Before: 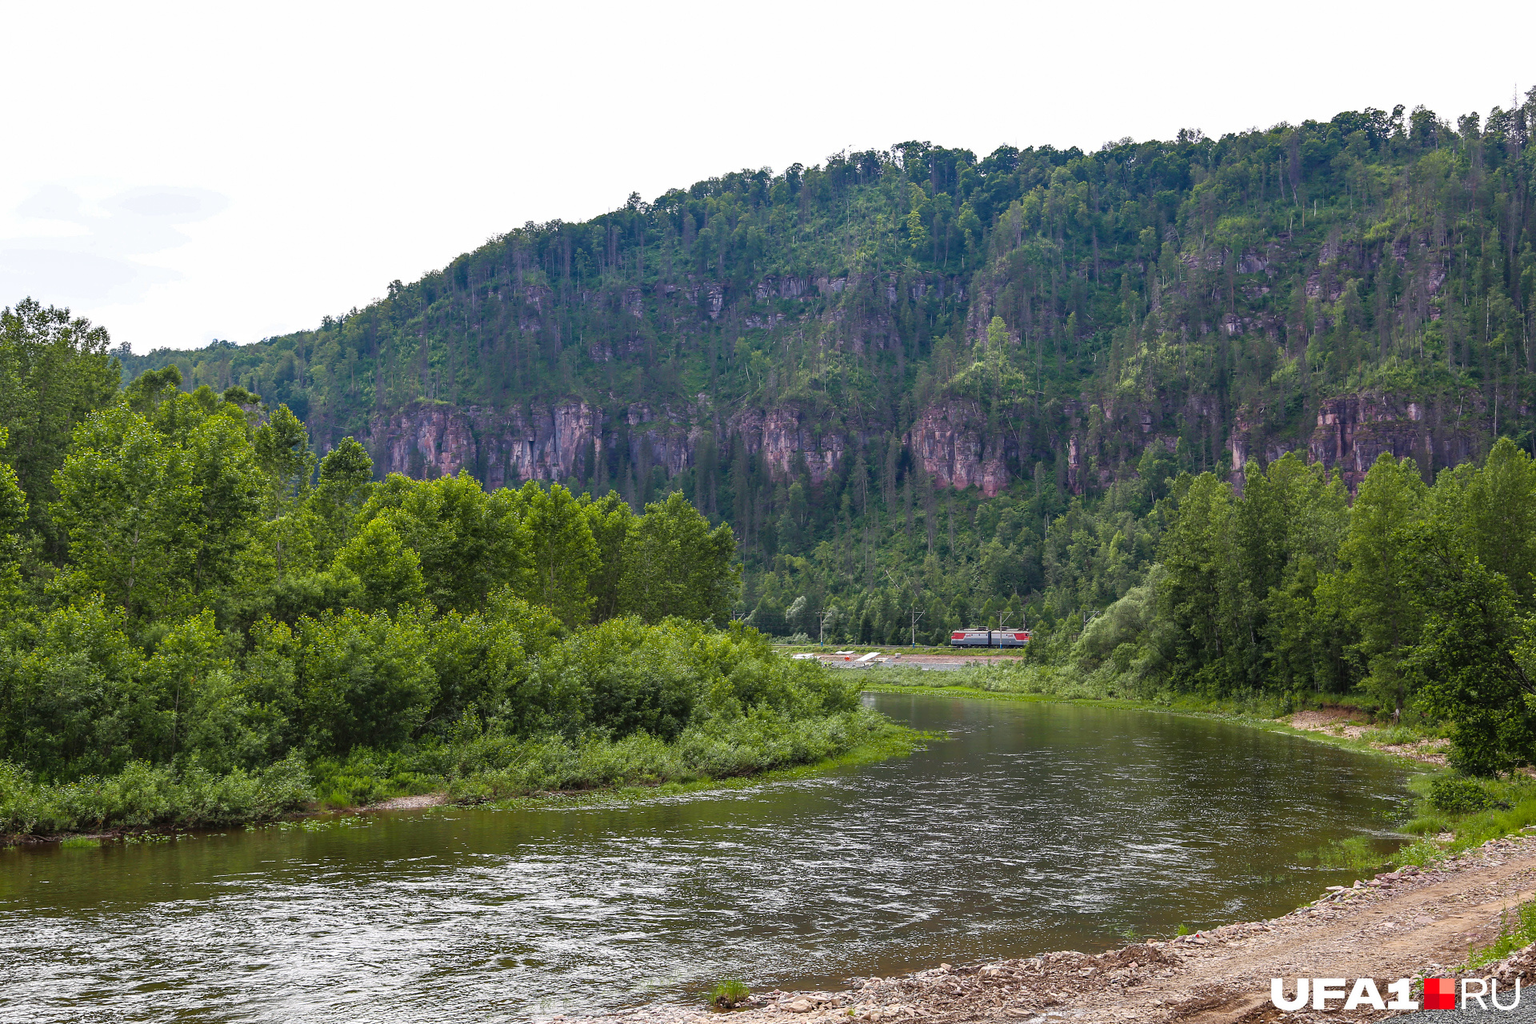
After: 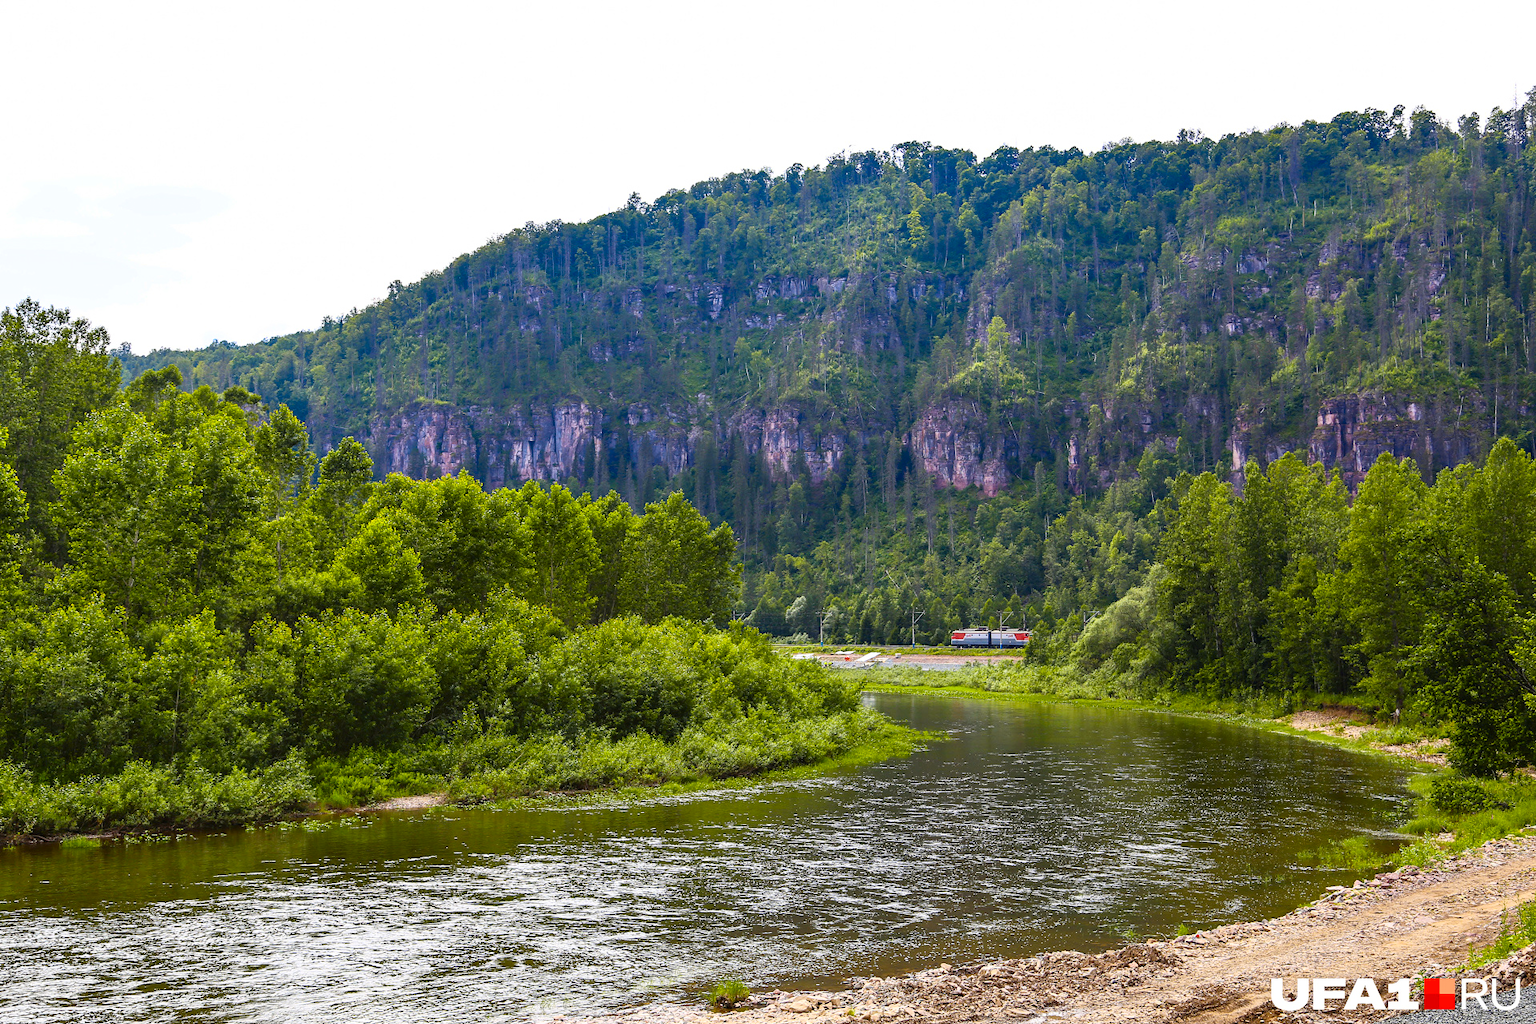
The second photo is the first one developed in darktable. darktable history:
color contrast: green-magenta contrast 0.85, blue-yellow contrast 1.25, unbound 0
contrast brightness saturation: contrast 0.23, brightness 0.1, saturation 0.29
